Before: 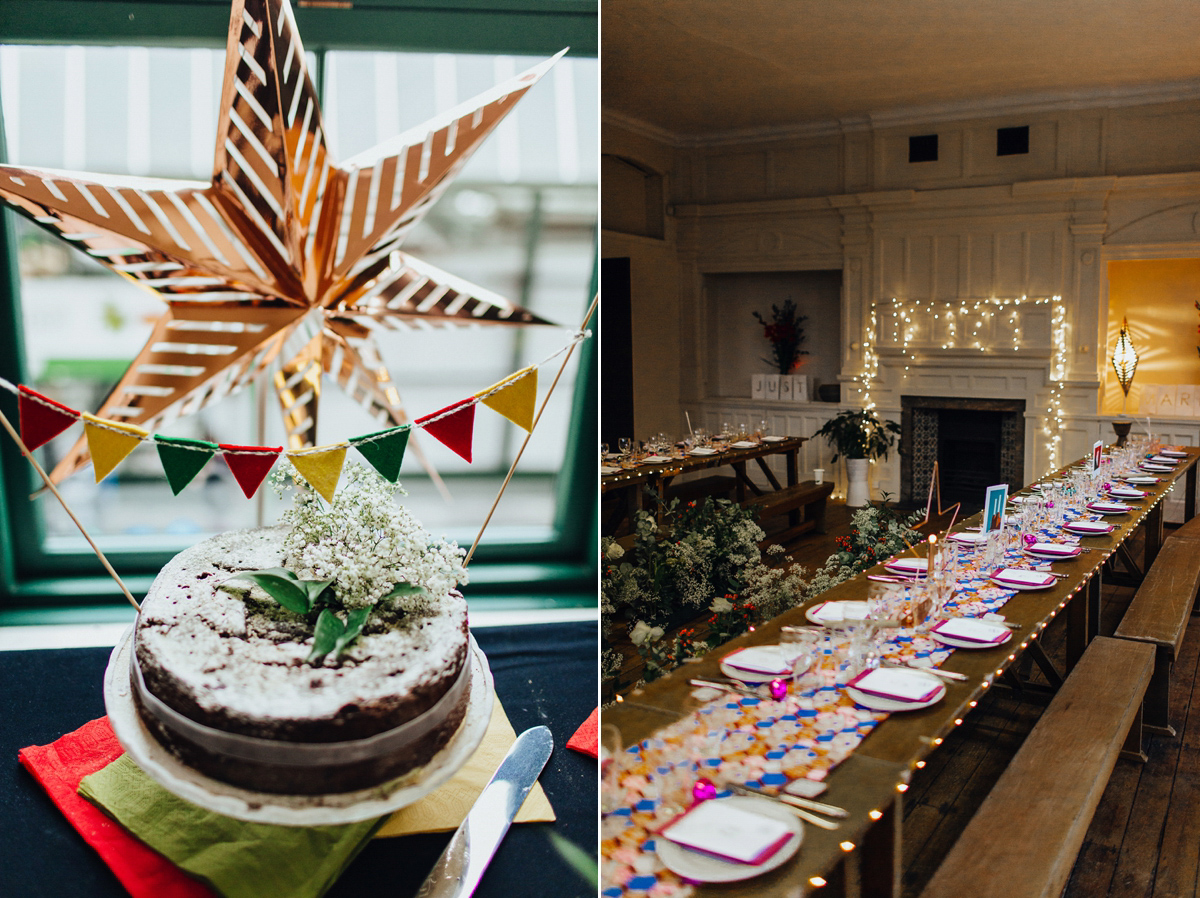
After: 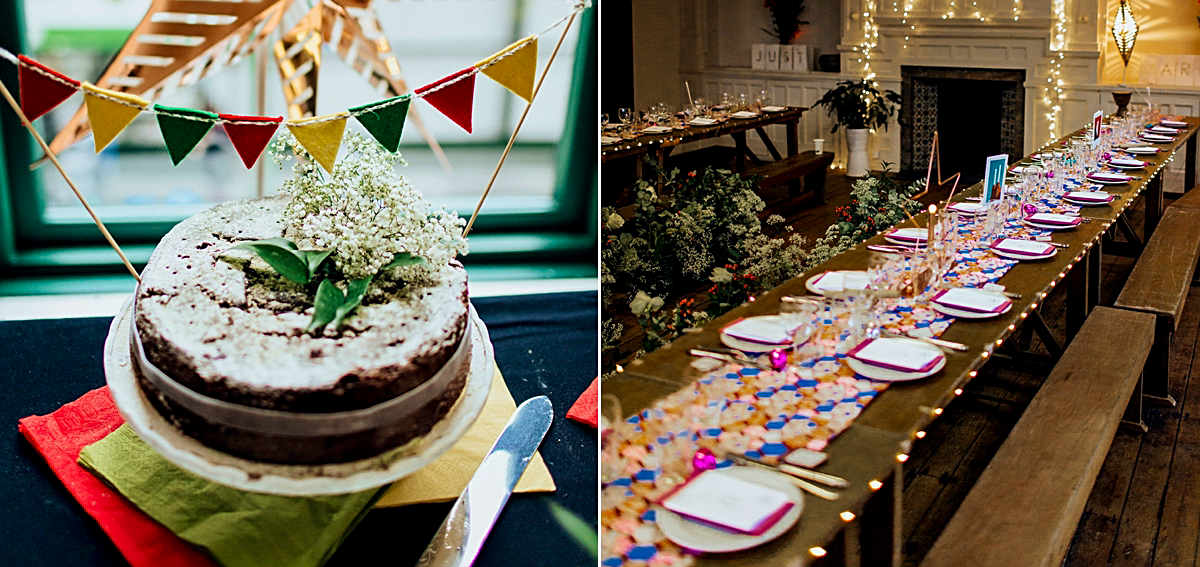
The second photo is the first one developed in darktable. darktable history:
crop and rotate: top 36.798%
base curve: preserve colors none
sharpen: on, module defaults
exposure: black level correction 0.005, exposure 0.016 EV, compensate highlight preservation false
velvia: strength 45.09%
